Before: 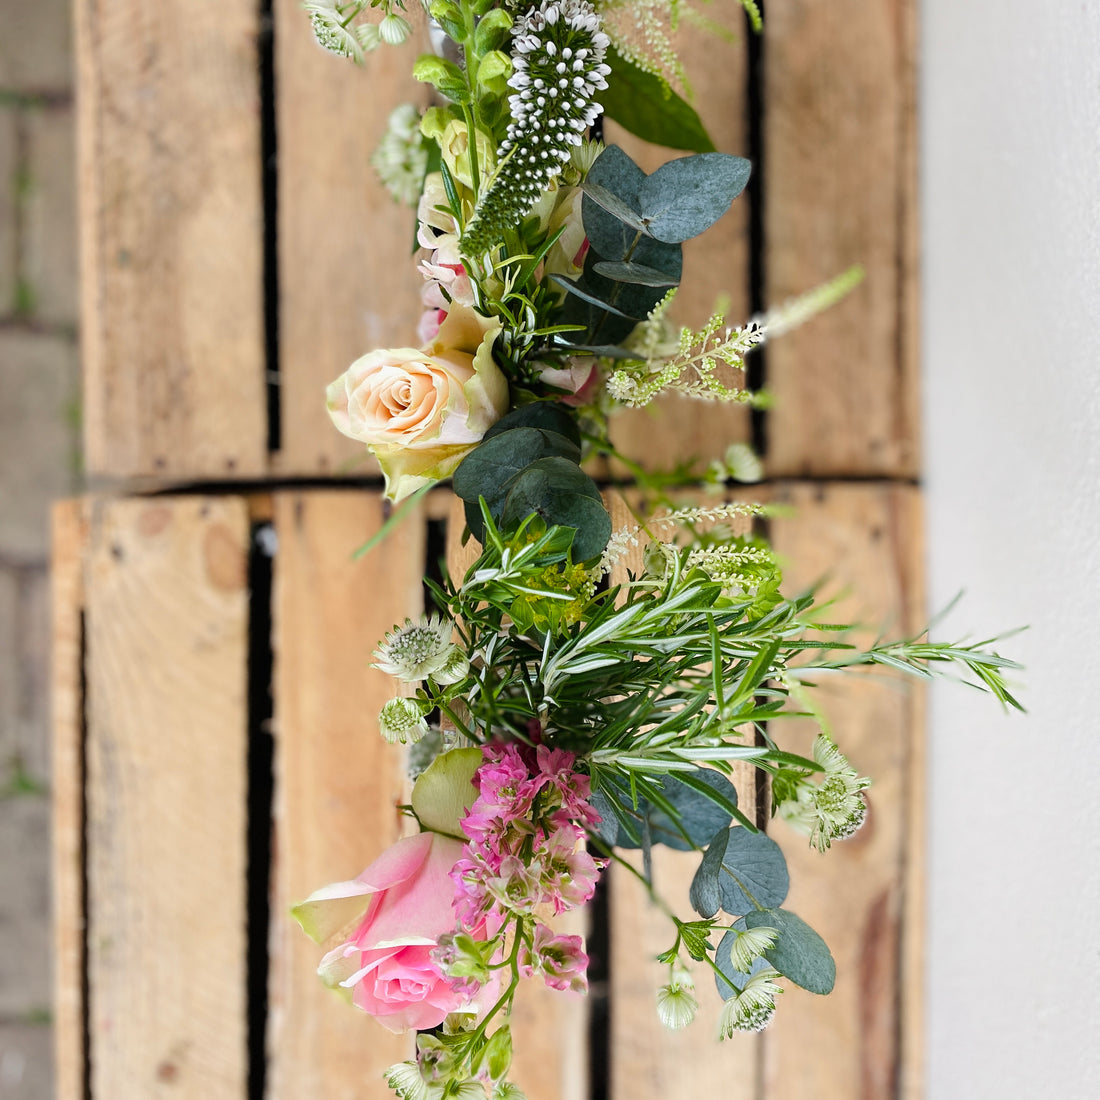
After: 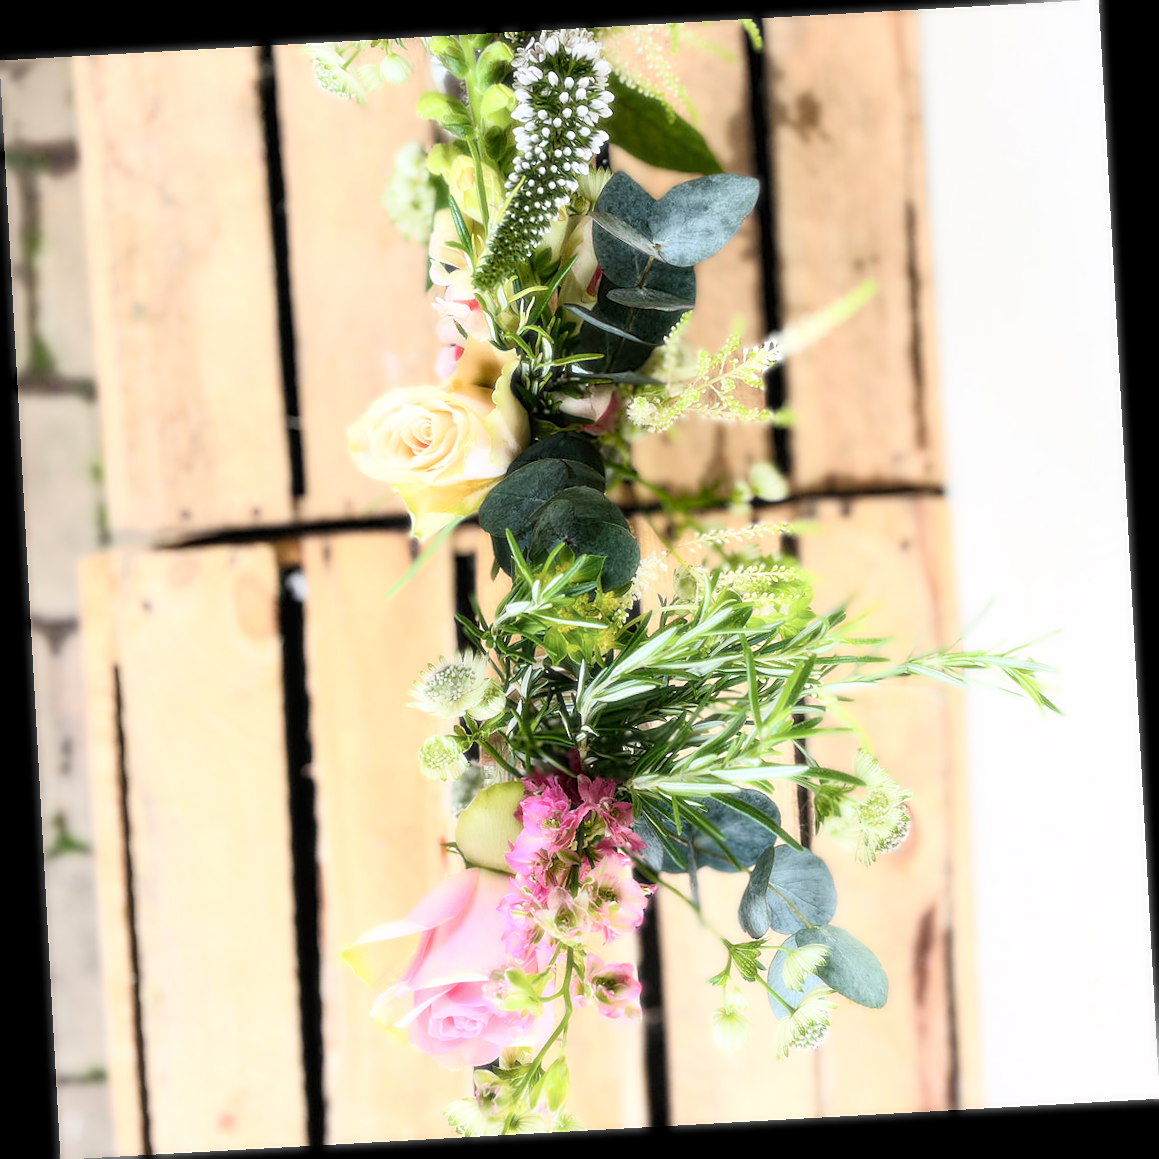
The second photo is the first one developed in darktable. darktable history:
sharpen: on, module defaults
rotate and perspective: rotation -3.18°, automatic cropping off
bloom: size 0%, threshold 54.82%, strength 8.31%
